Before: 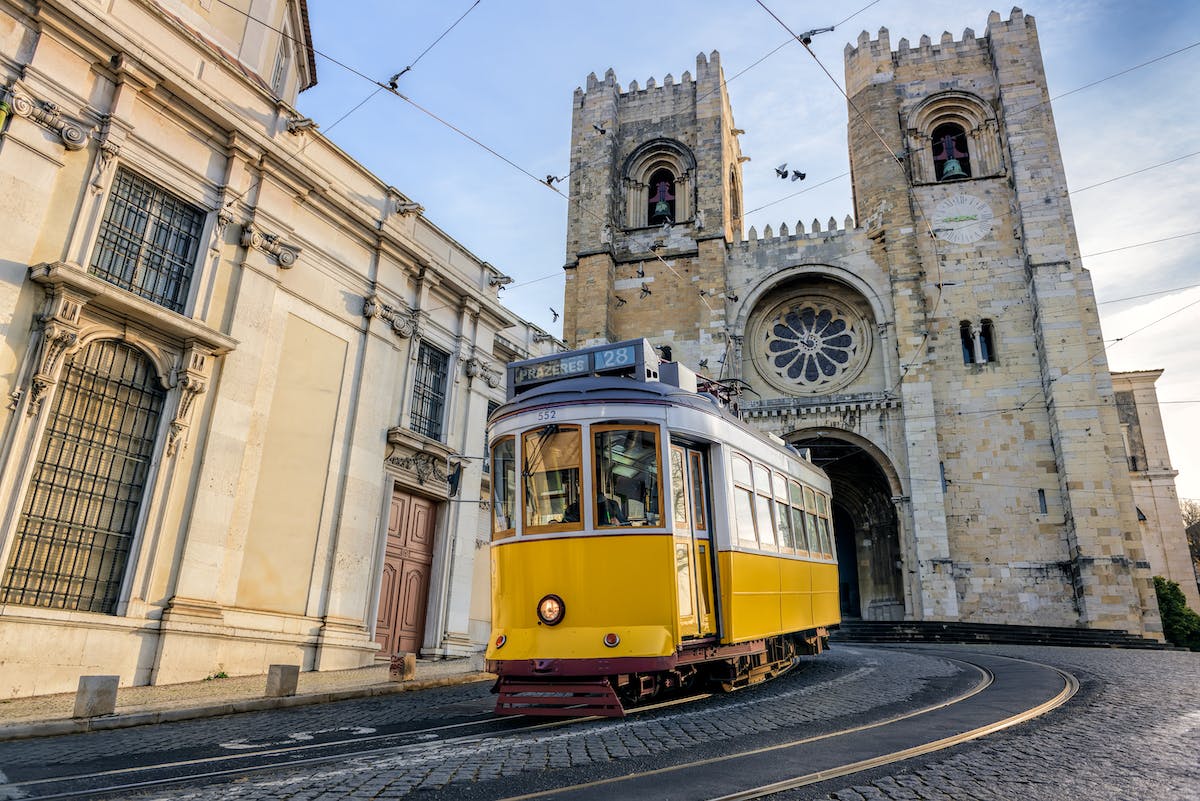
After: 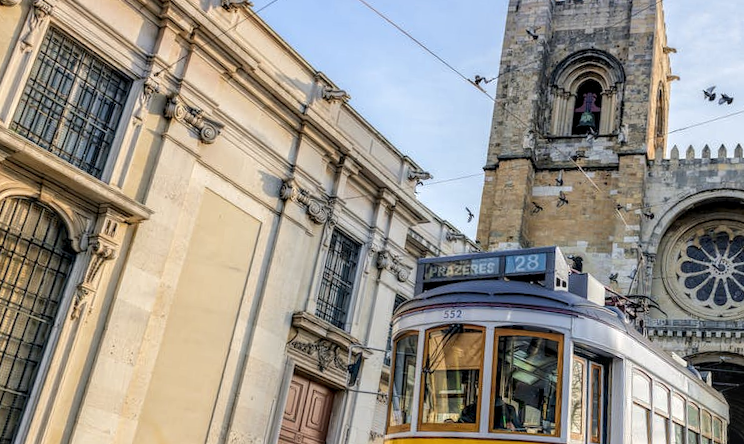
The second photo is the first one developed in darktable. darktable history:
crop and rotate: angle -5.43°, left 2.003%, top 6.865%, right 27.43%, bottom 30.029%
local contrast: on, module defaults
